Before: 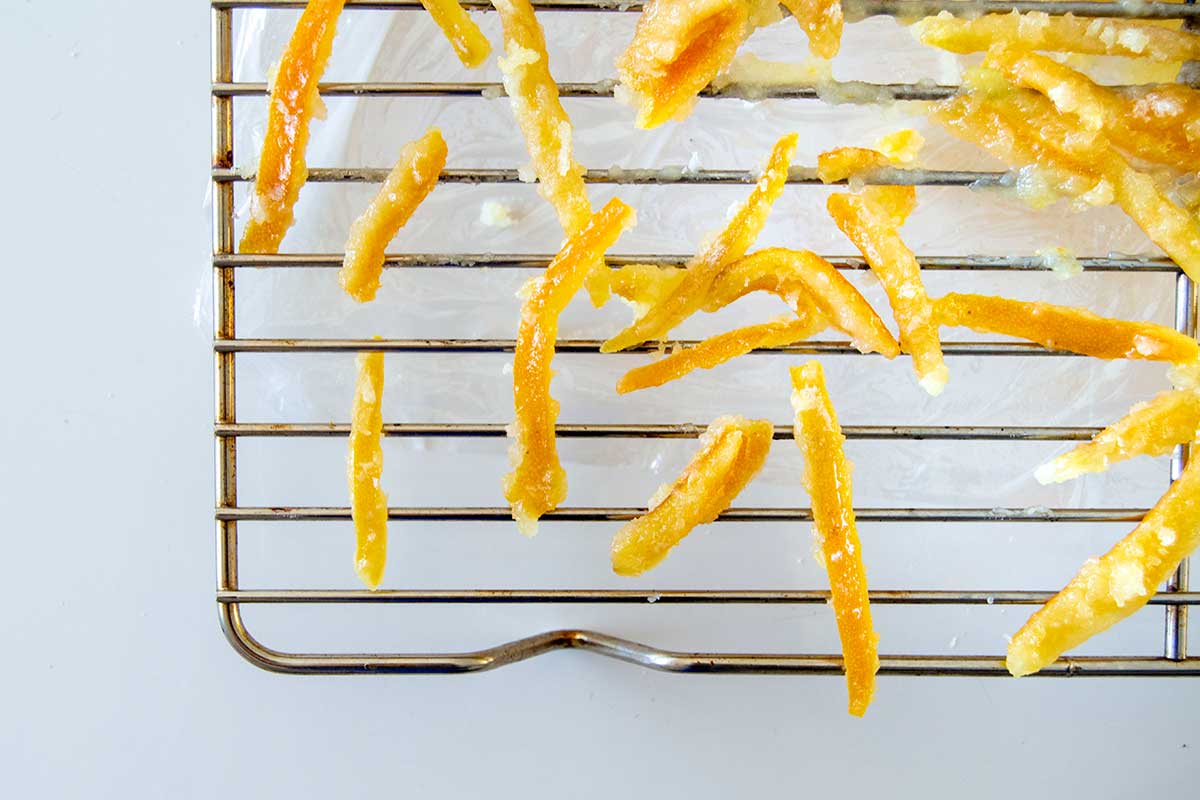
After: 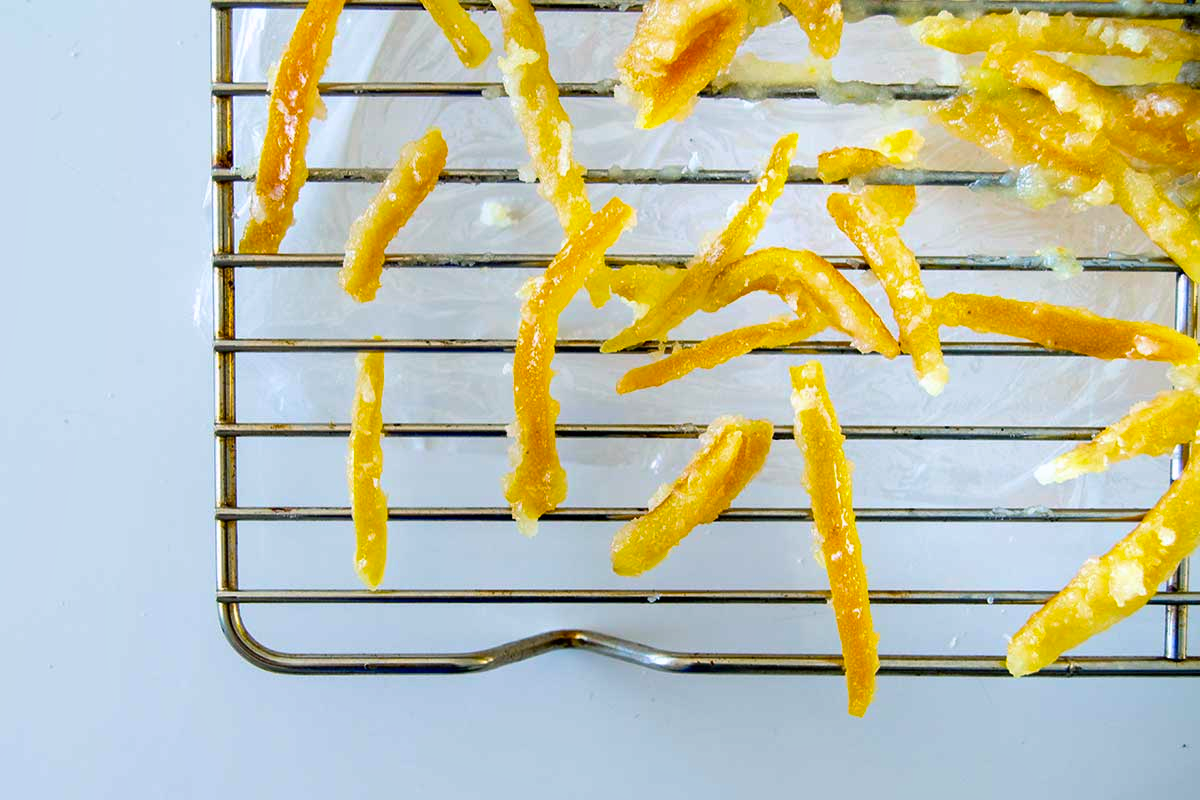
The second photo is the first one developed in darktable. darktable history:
shadows and highlights: shadows 37.63, highlights -27.42, soften with gaussian
color balance rgb: power › luminance -7.783%, power › chroma 2.257%, power › hue 221.19°, perceptual saturation grading › global saturation 0.251%, global vibrance 39.934%
